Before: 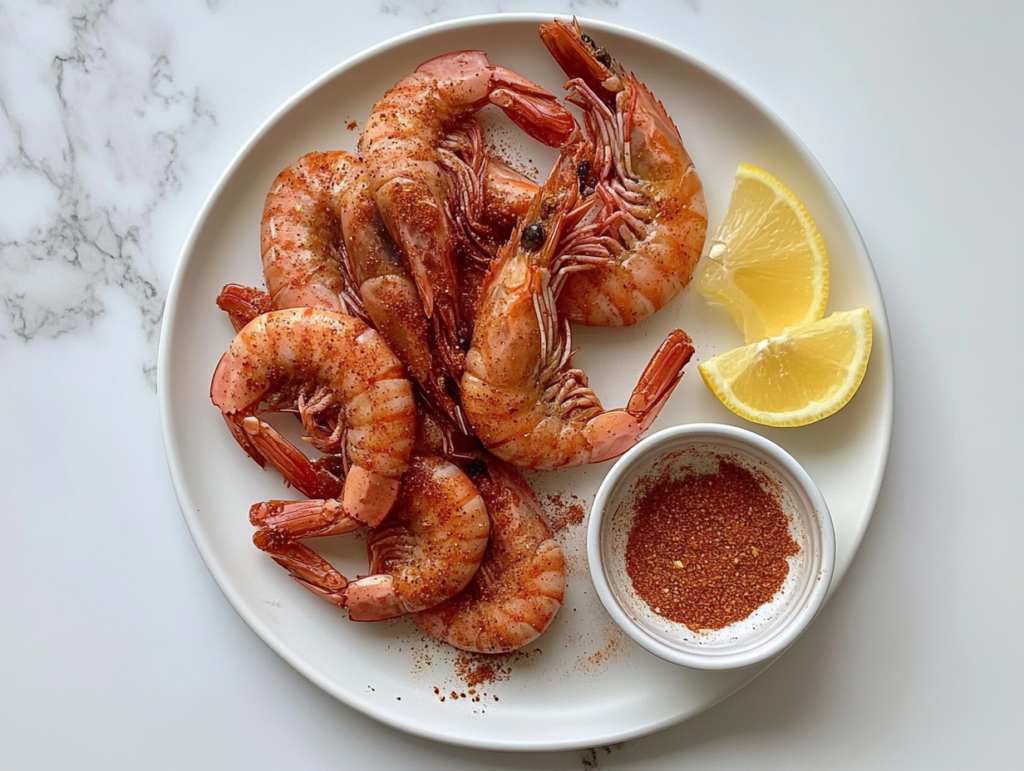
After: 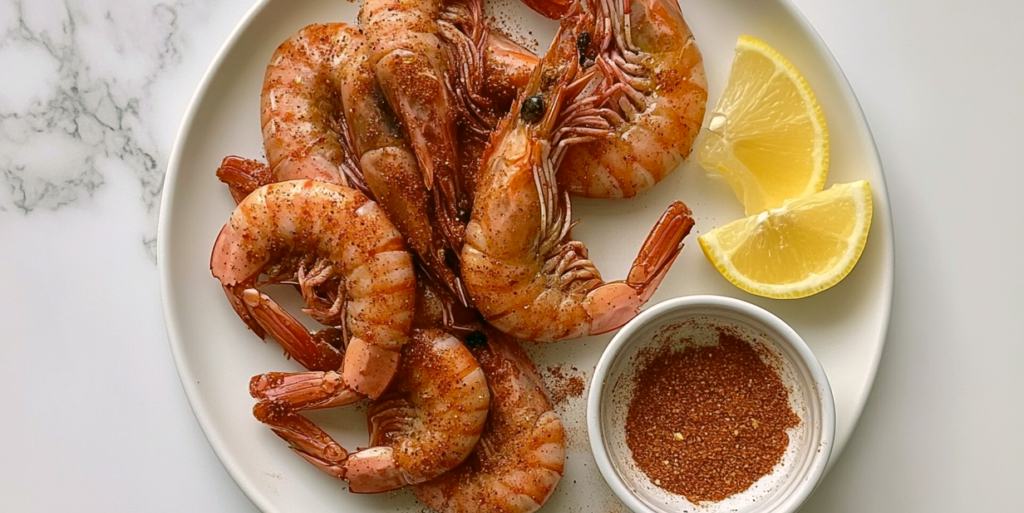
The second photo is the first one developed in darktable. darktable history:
crop: top 16.727%, bottom 16.727%
color correction: highlights a* 4.02, highlights b* 4.98, shadows a* -7.55, shadows b* 4.98
